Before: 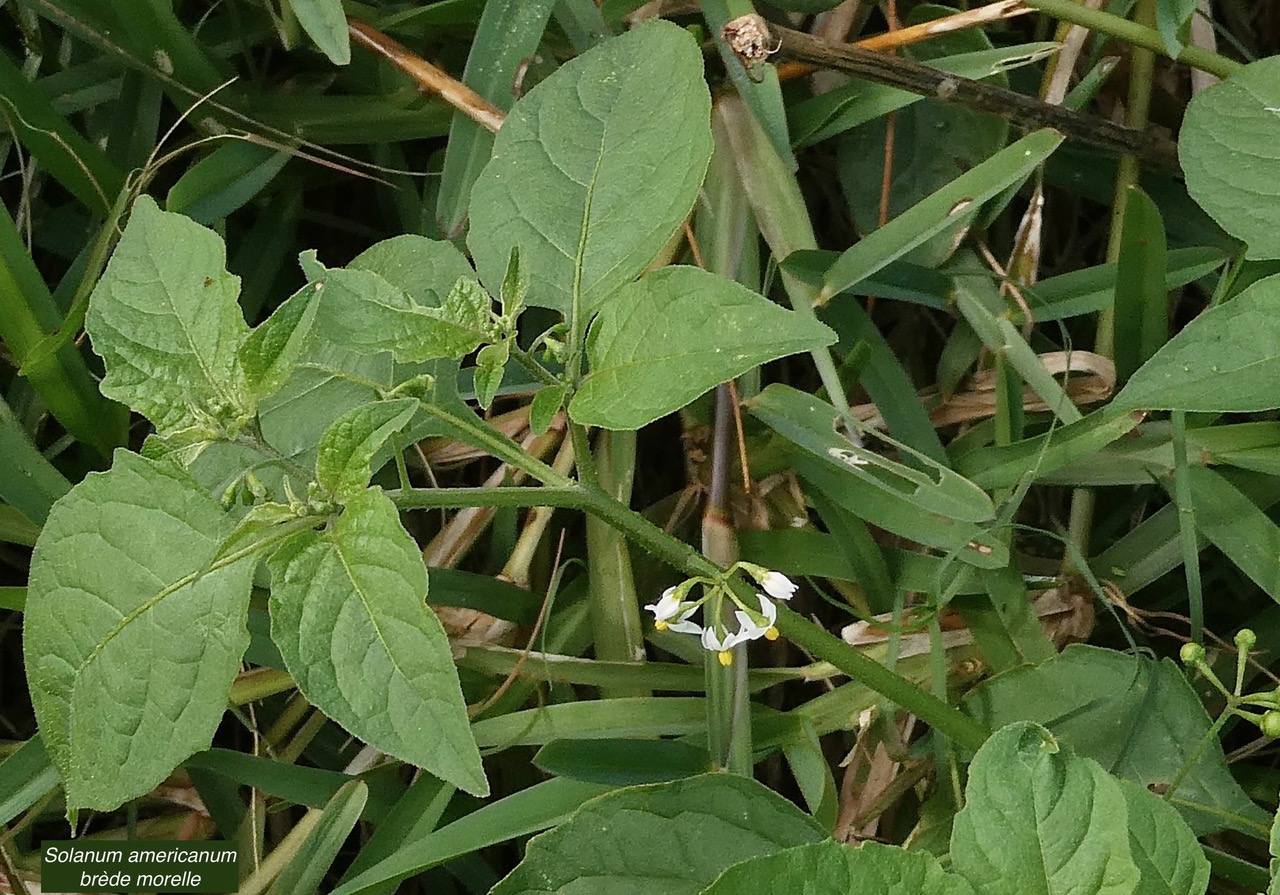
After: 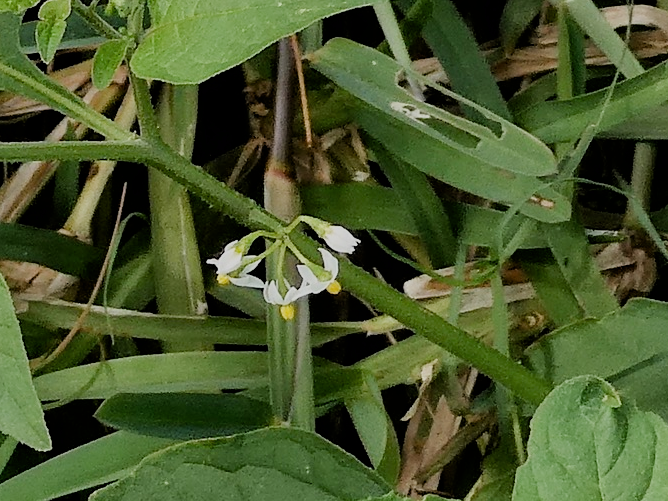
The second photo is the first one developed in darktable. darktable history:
shadows and highlights: shadows -12.44, white point adjustment 4.17, highlights 26.47
filmic rgb: black relative exposure -6.07 EV, white relative exposure 6.95 EV, threshold 2.97 EV, hardness 2.26, enable highlight reconstruction true
crop: left 34.228%, top 38.746%, right 13.557%, bottom 5.256%
